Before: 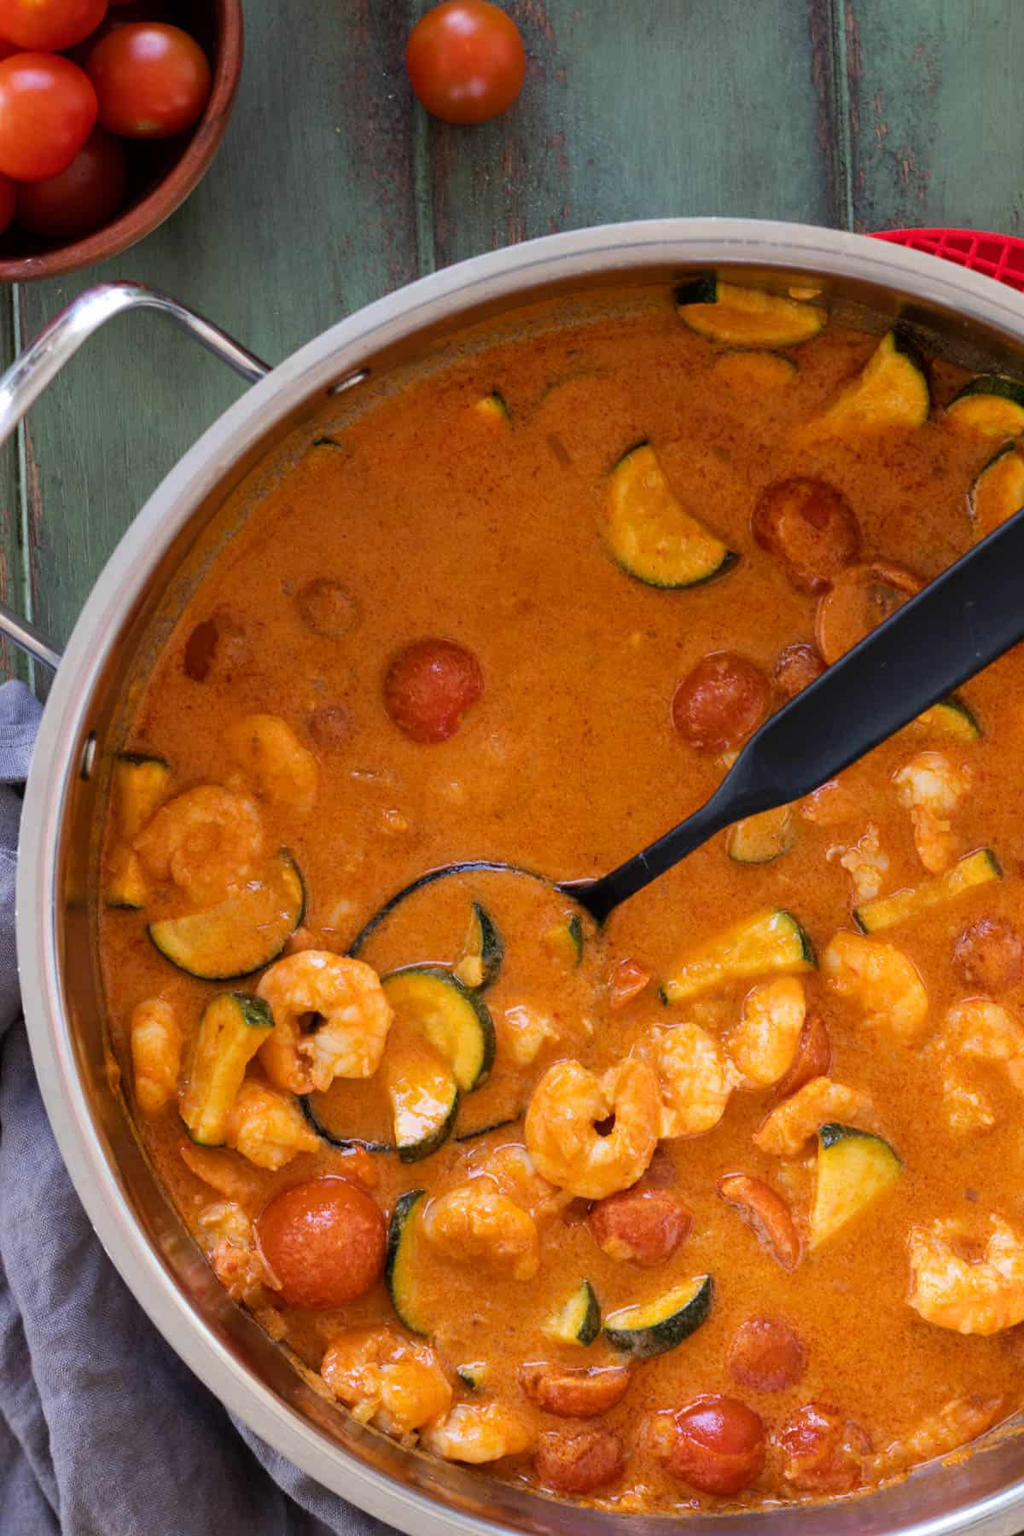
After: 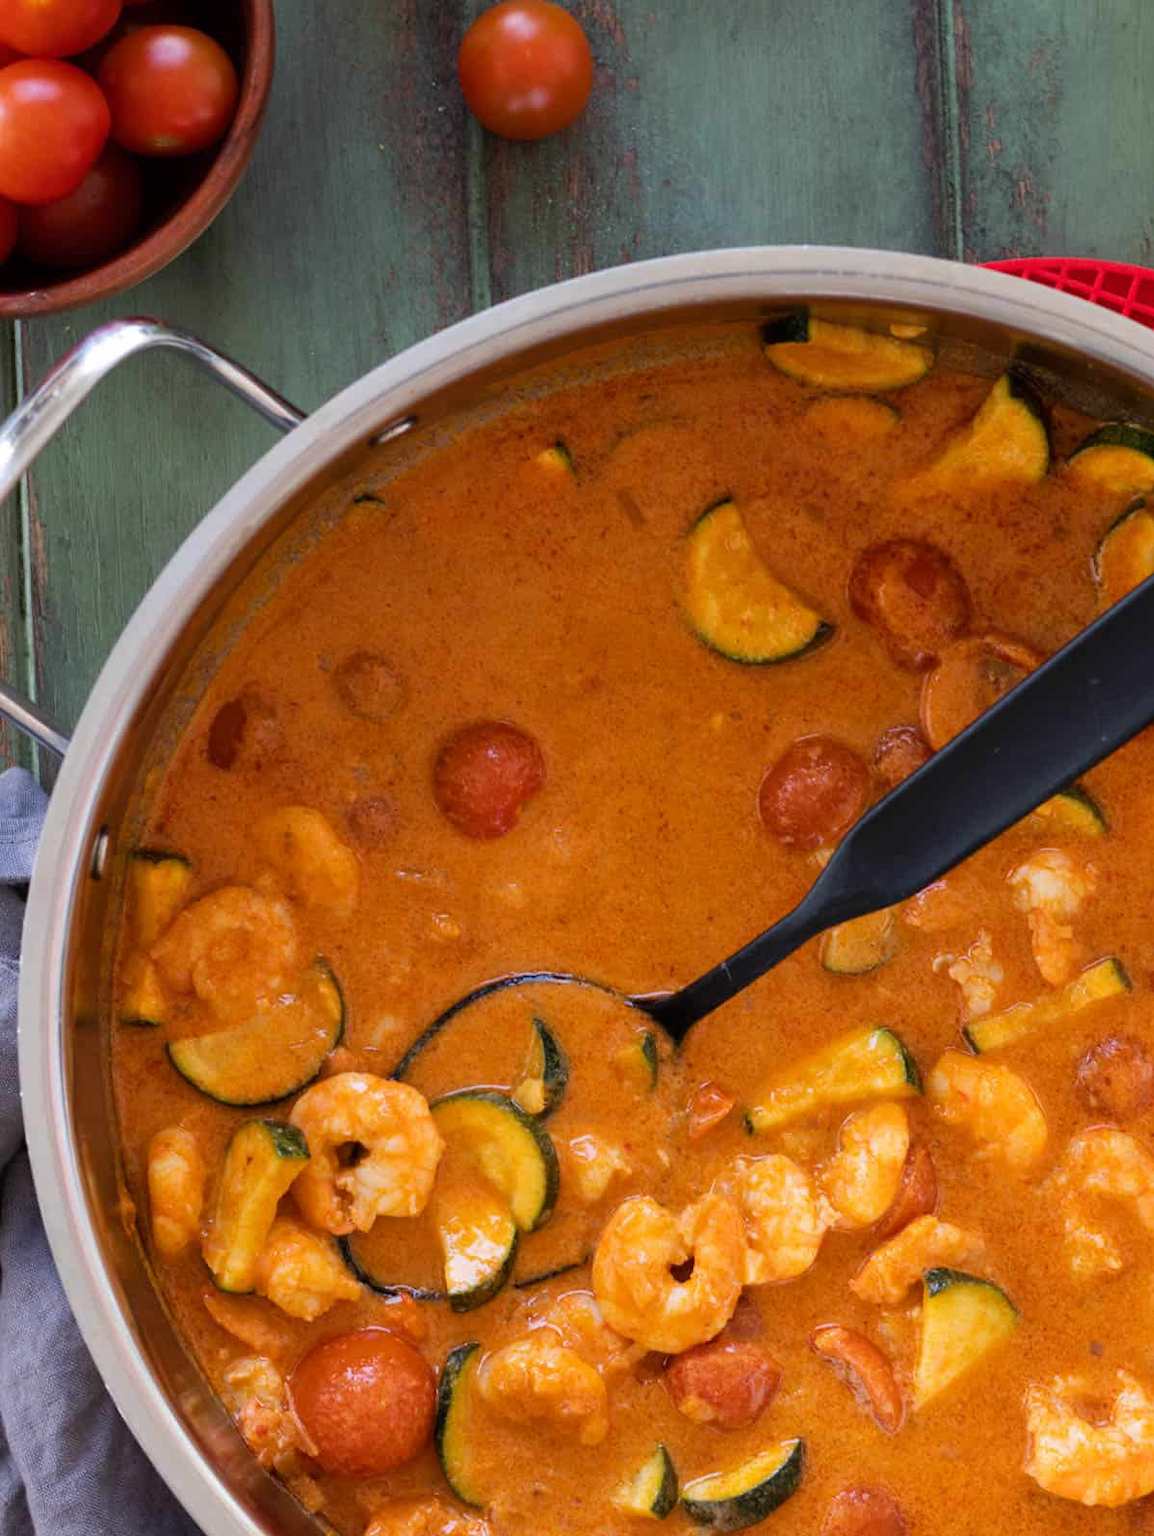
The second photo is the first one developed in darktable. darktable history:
crop and rotate: top 0%, bottom 11.379%
